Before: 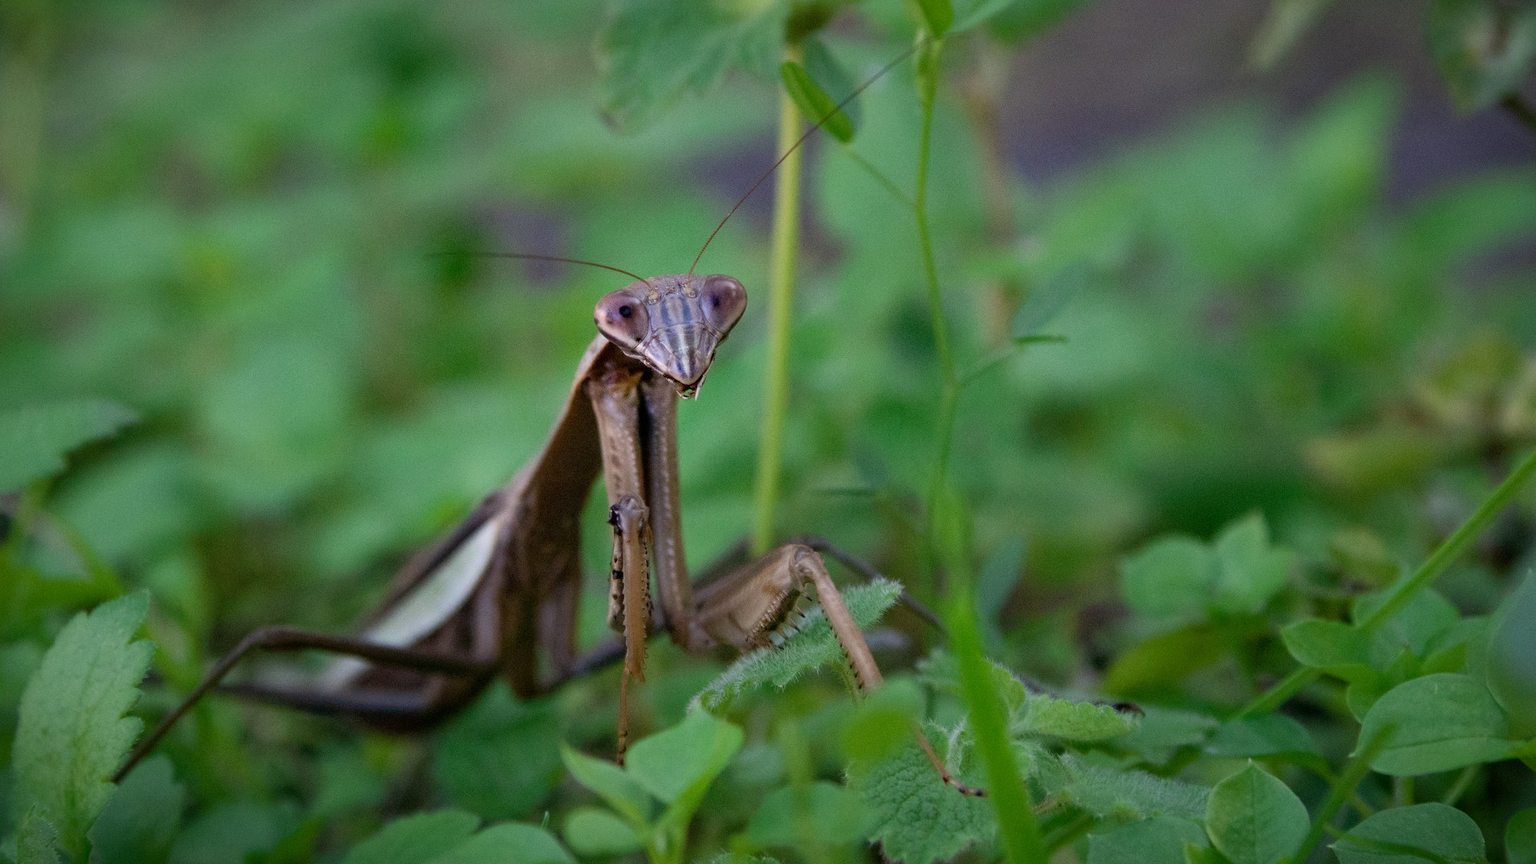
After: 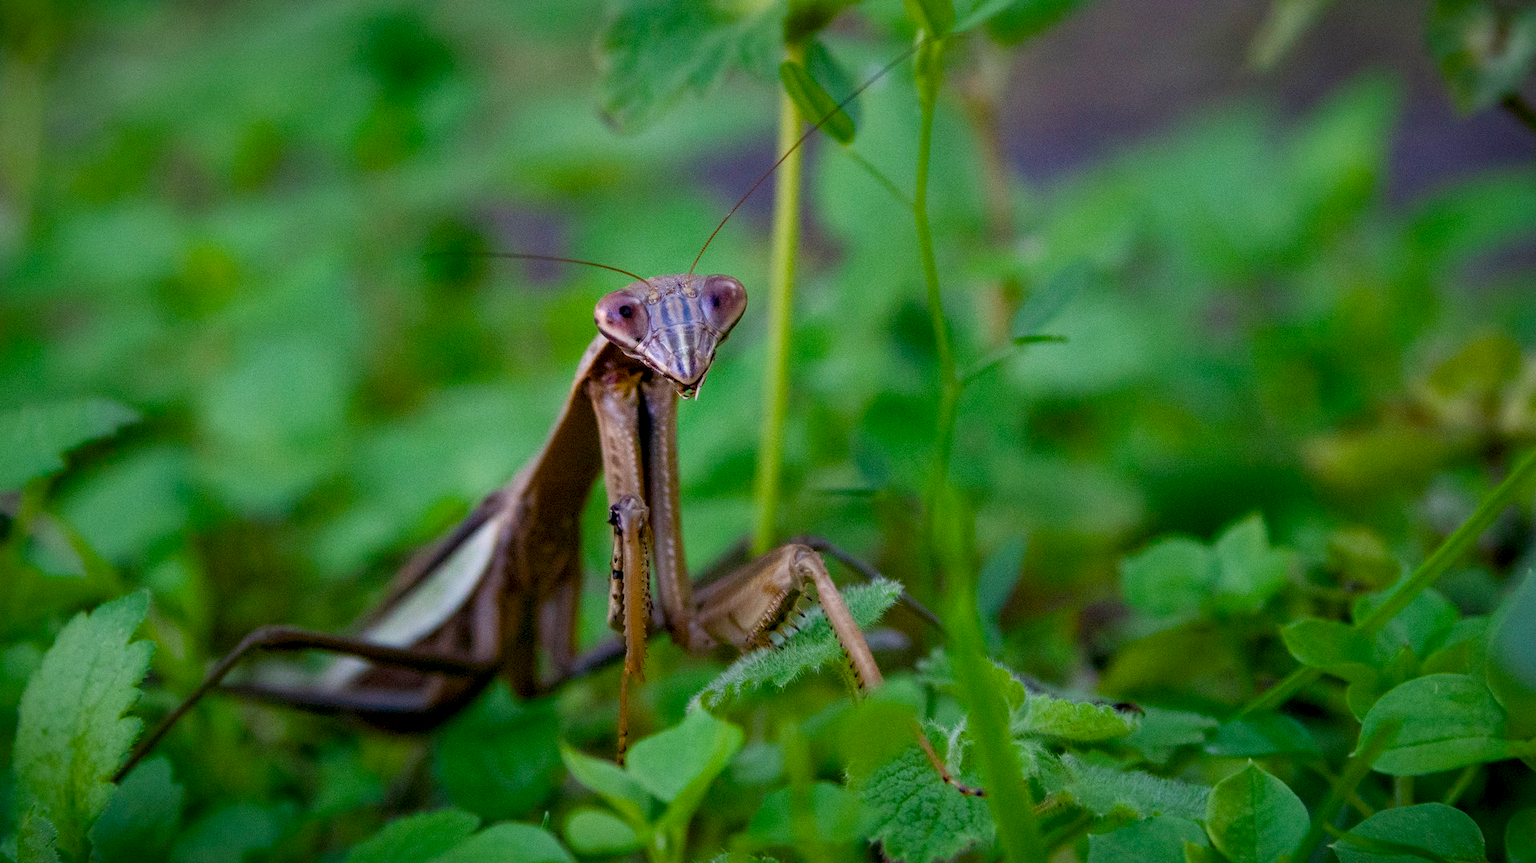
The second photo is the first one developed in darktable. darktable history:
color balance rgb: perceptual saturation grading › global saturation 27.098%, perceptual saturation grading › highlights -28.868%, perceptual saturation grading › mid-tones 15.13%, perceptual saturation grading › shadows 34.179%, global vibrance 20%
local contrast: on, module defaults
